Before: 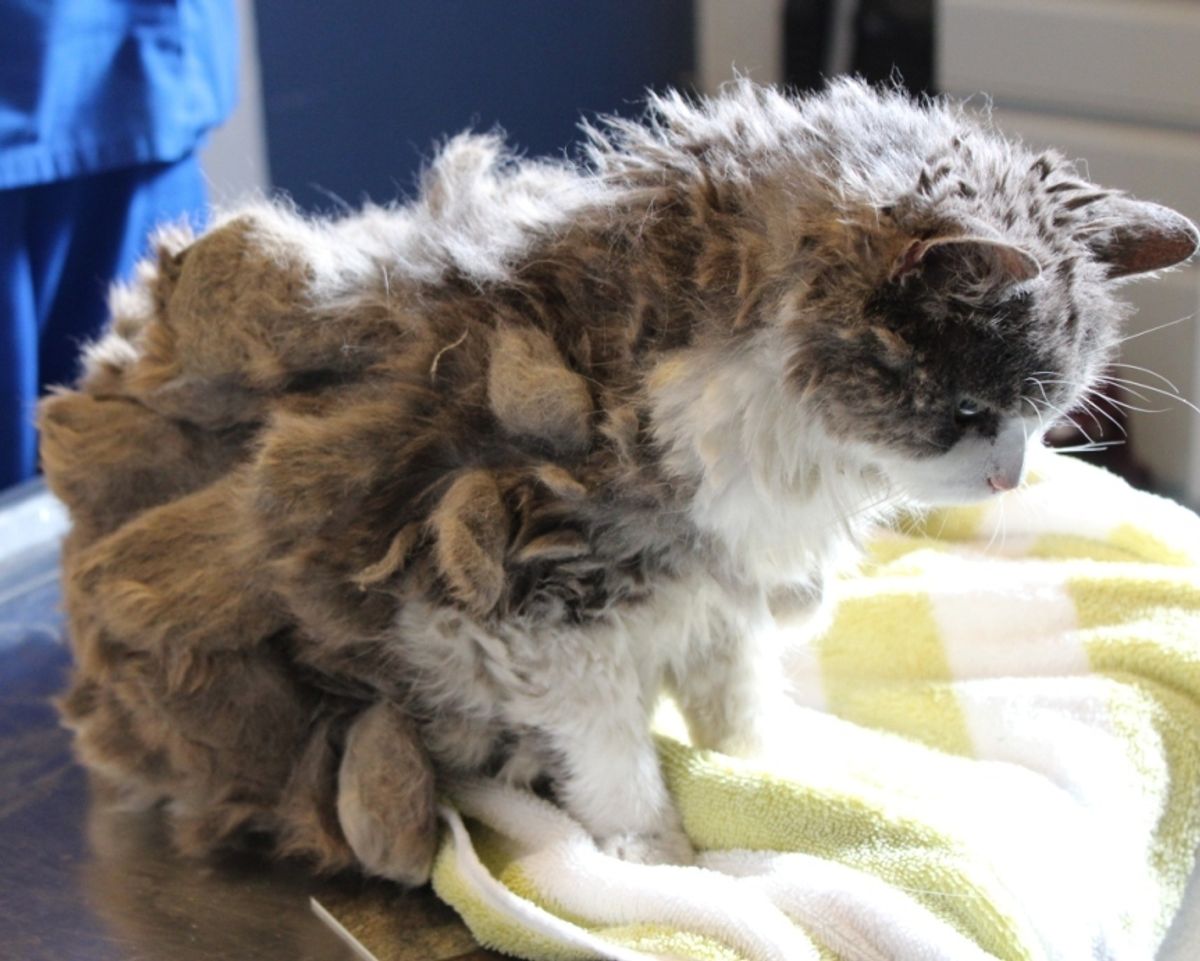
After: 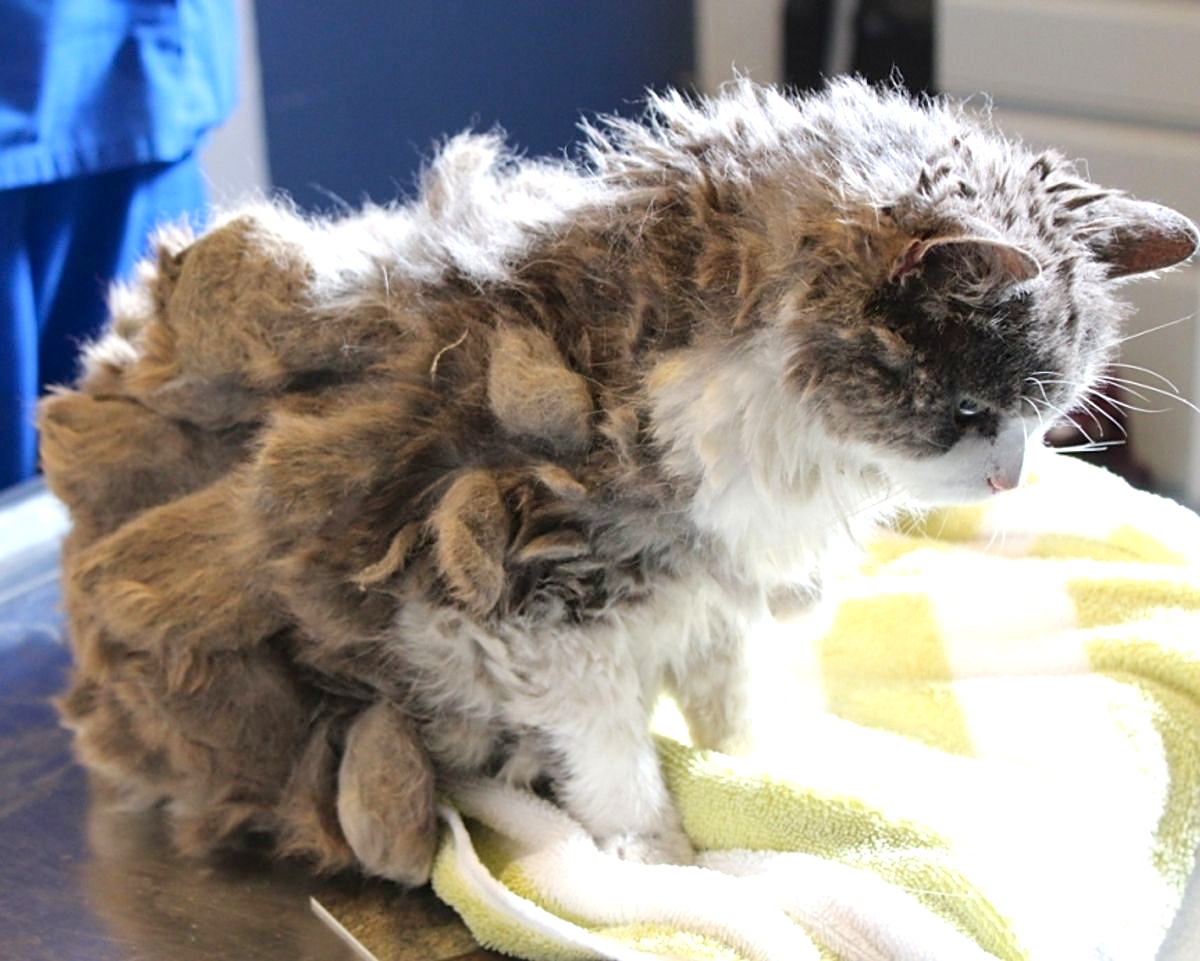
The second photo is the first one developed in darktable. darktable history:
sharpen: radius 1.967
levels: levels [0, 0.435, 0.917]
